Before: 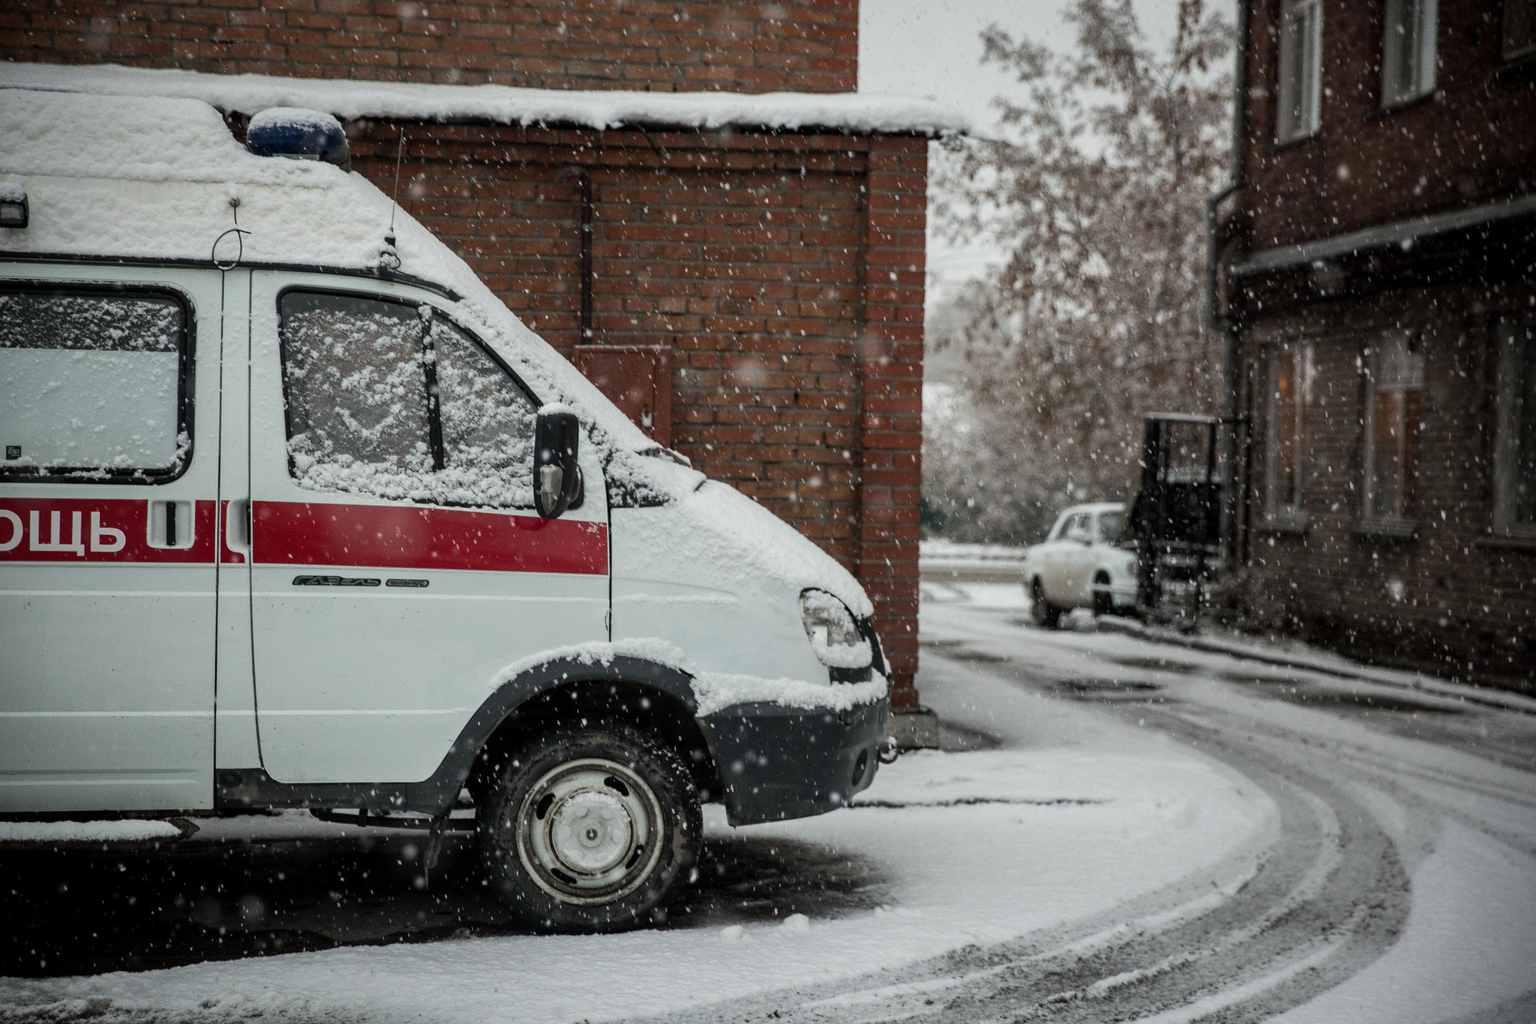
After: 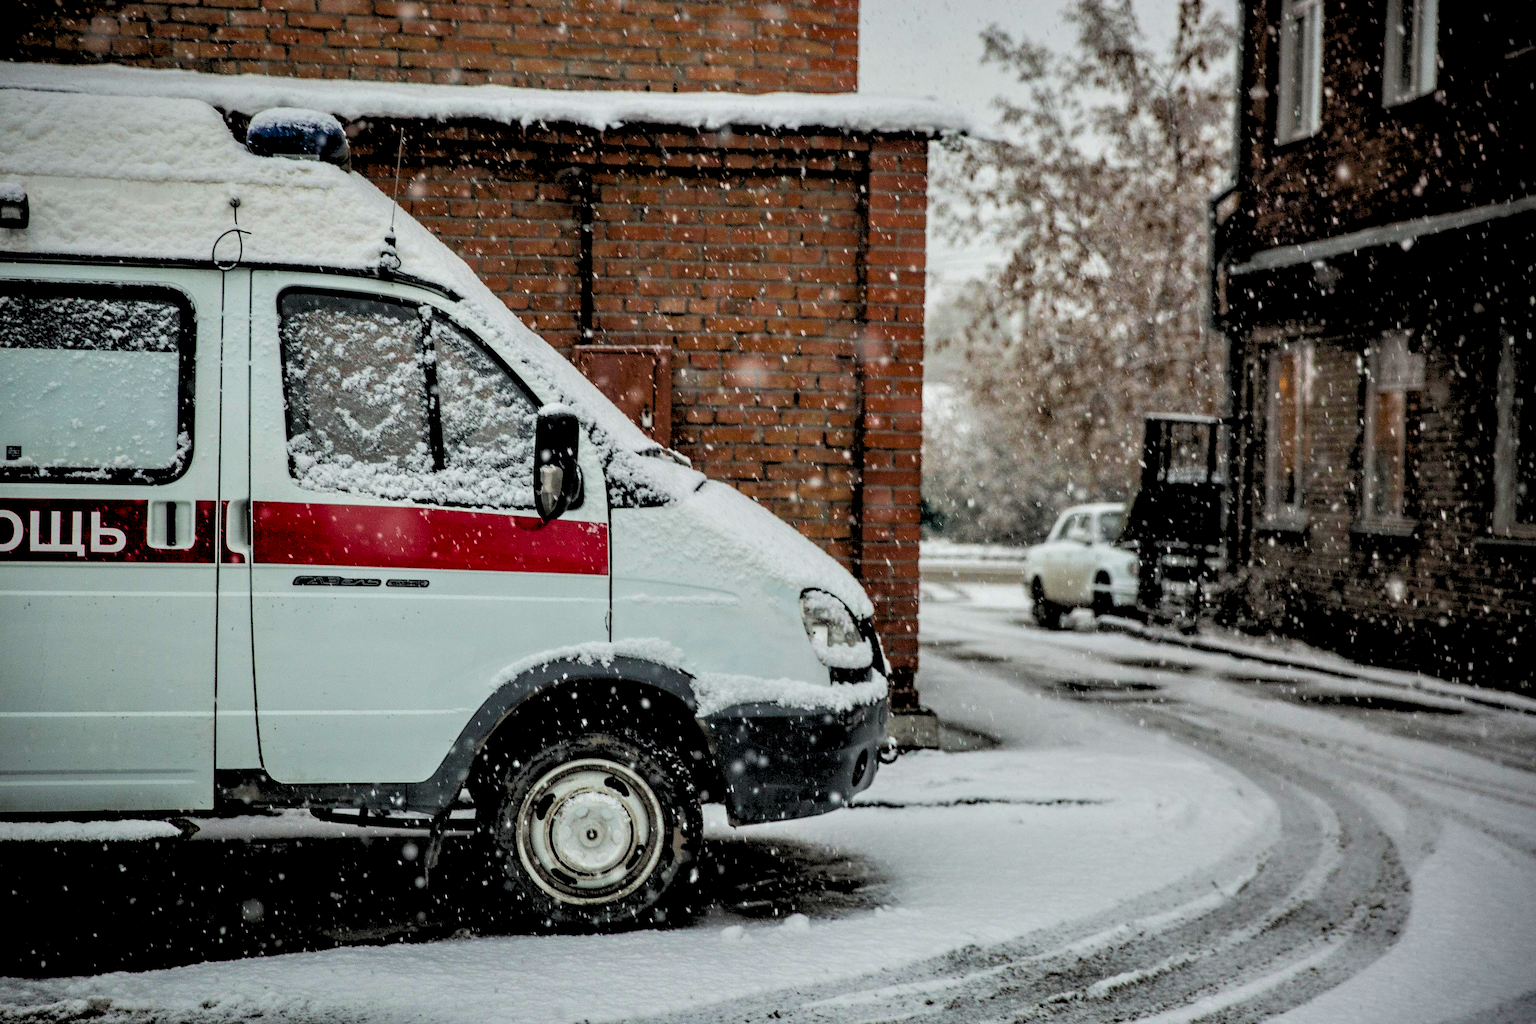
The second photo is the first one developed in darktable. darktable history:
rgb levels: preserve colors sum RGB, levels [[0.038, 0.433, 0.934], [0, 0.5, 1], [0, 0.5, 1]]
contrast equalizer: y [[0.545, 0.572, 0.59, 0.59, 0.571, 0.545], [0.5 ×6], [0.5 ×6], [0 ×6], [0 ×6]]
velvia: strength 32%, mid-tones bias 0.2
exposure: compensate highlight preservation false
